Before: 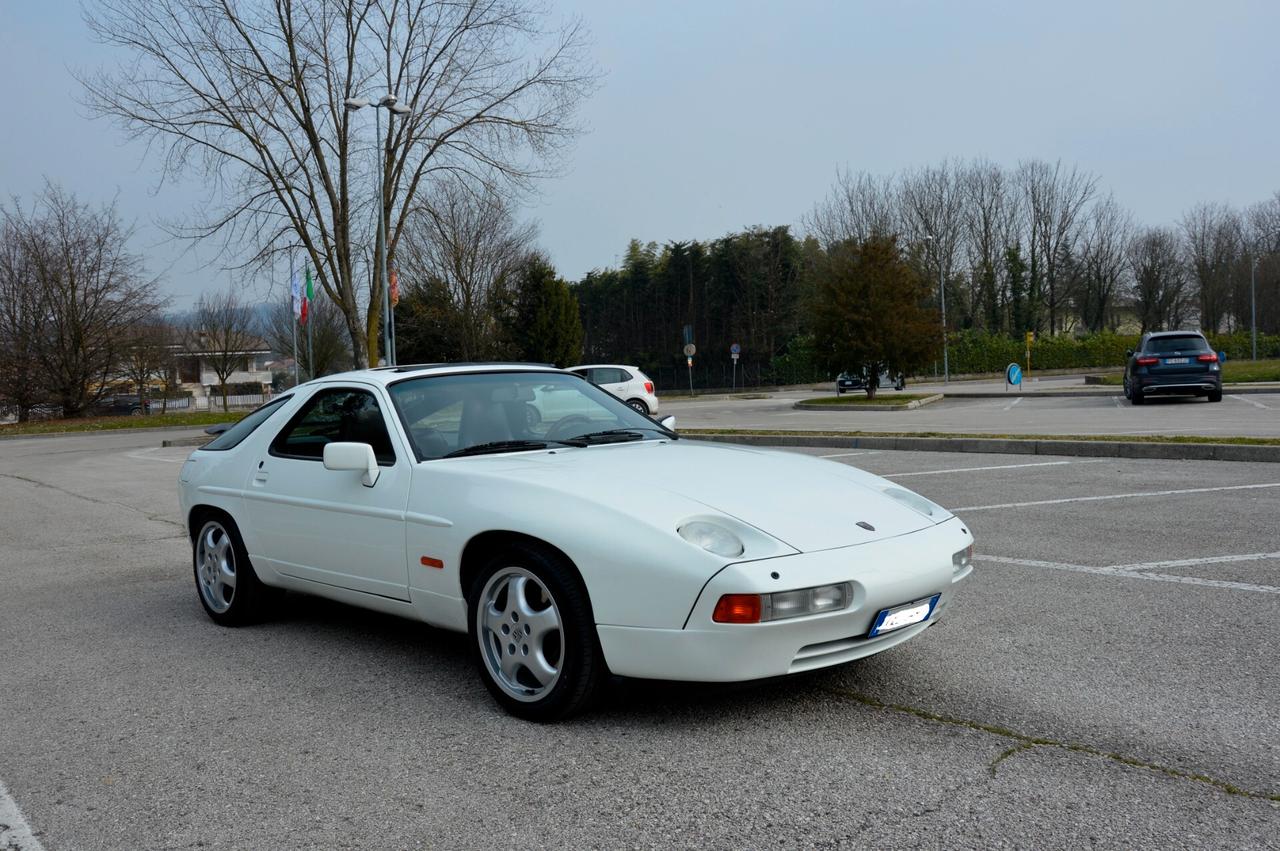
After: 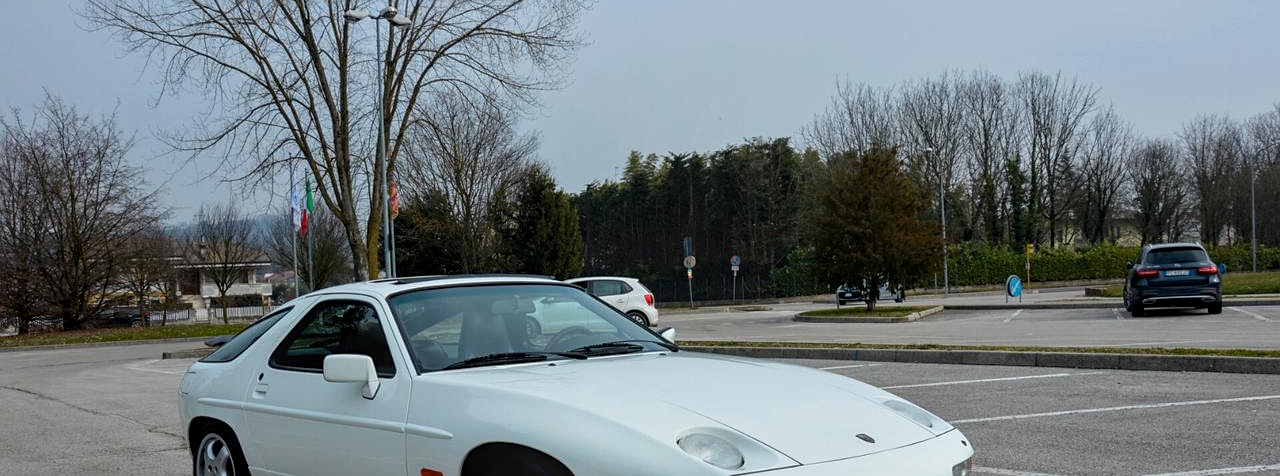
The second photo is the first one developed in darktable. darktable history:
sharpen: amount 0.21
crop and rotate: top 10.429%, bottom 33.564%
local contrast: on, module defaults
